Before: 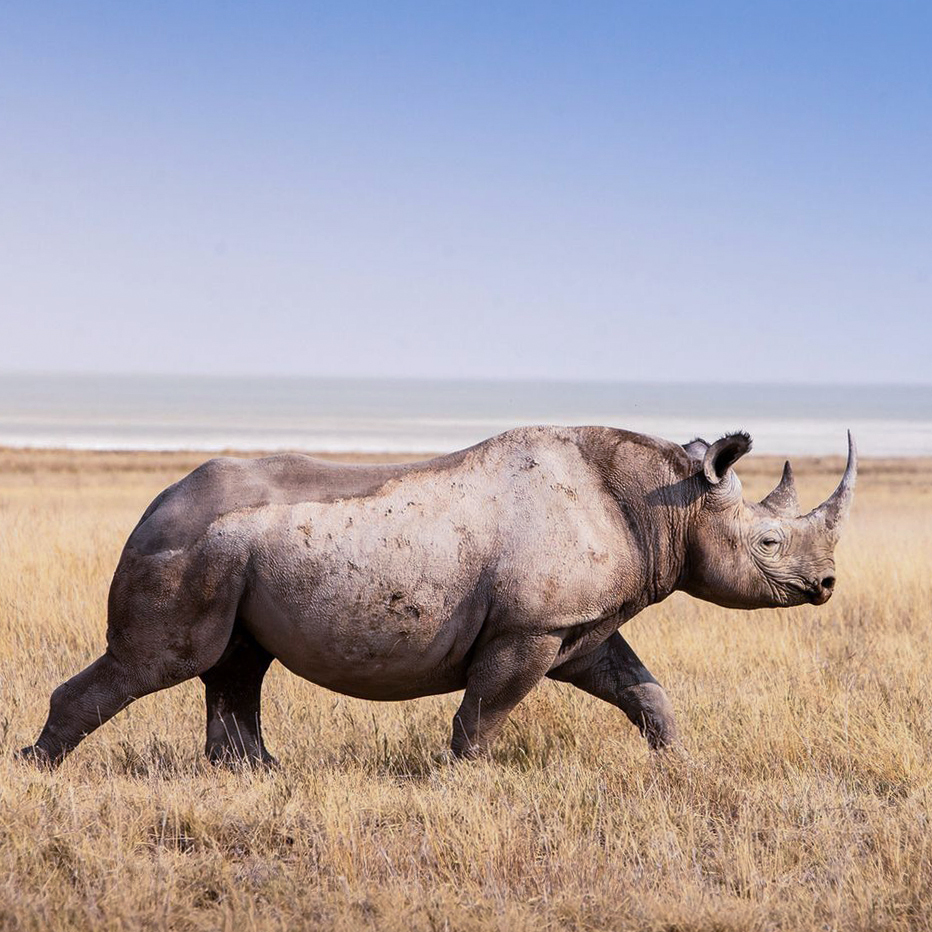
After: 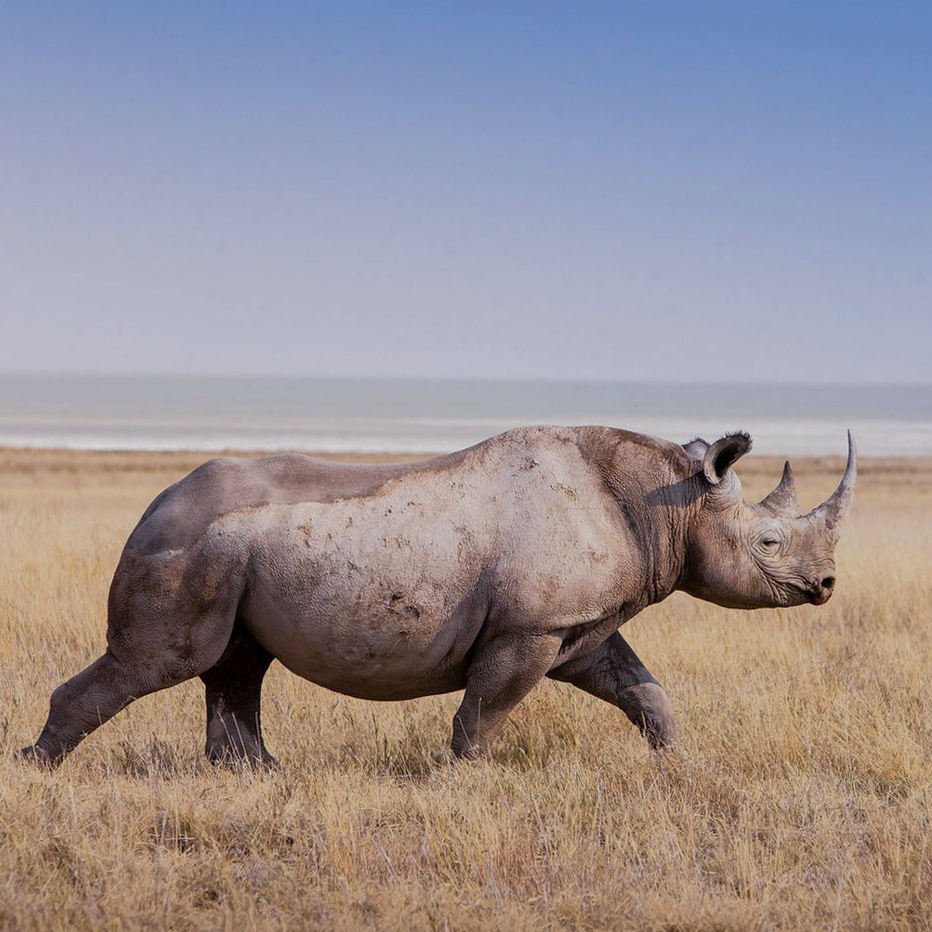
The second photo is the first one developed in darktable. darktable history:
tone equalizer: -8 EV 0.26 EV, -7 EV 0.448 EV, -6 EV 0.428 EV, -5 EV 0.259 EV, -3 EV -0.251 EV, -2 EV -0.404 EV, -1 EV -0.437 EV, +0 EV -0.232 EV, edges refinement/feathering 500, mask exposure compensation -1.57 EV, preserve details no
